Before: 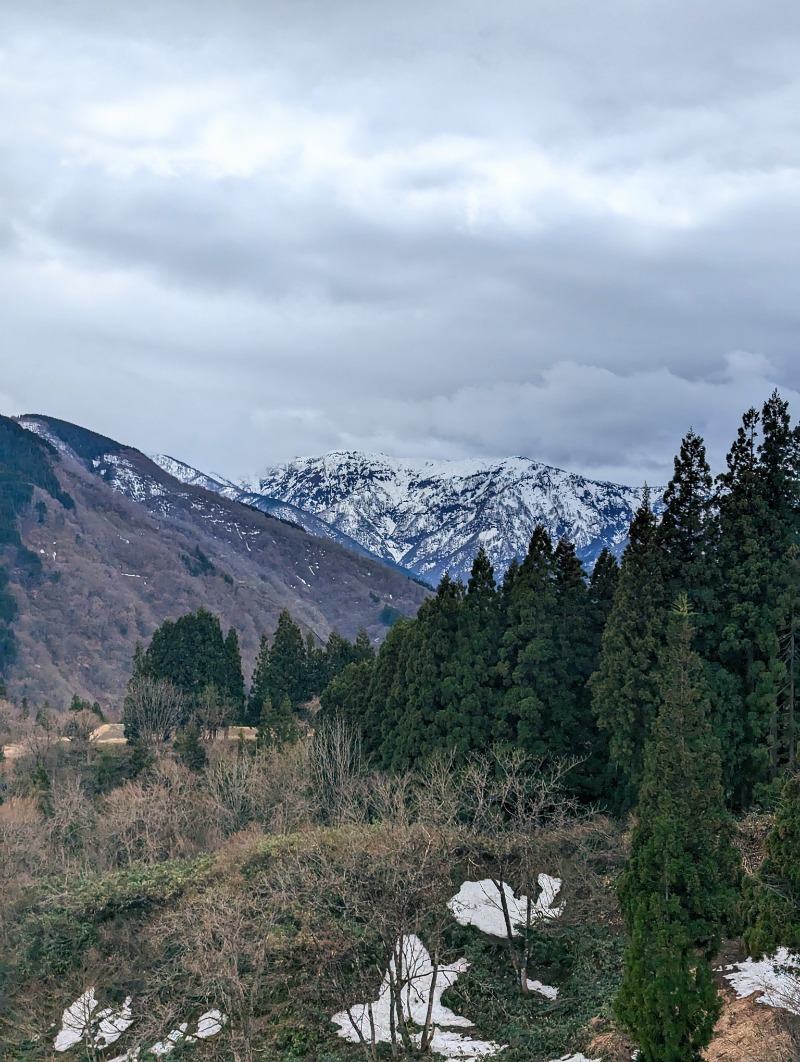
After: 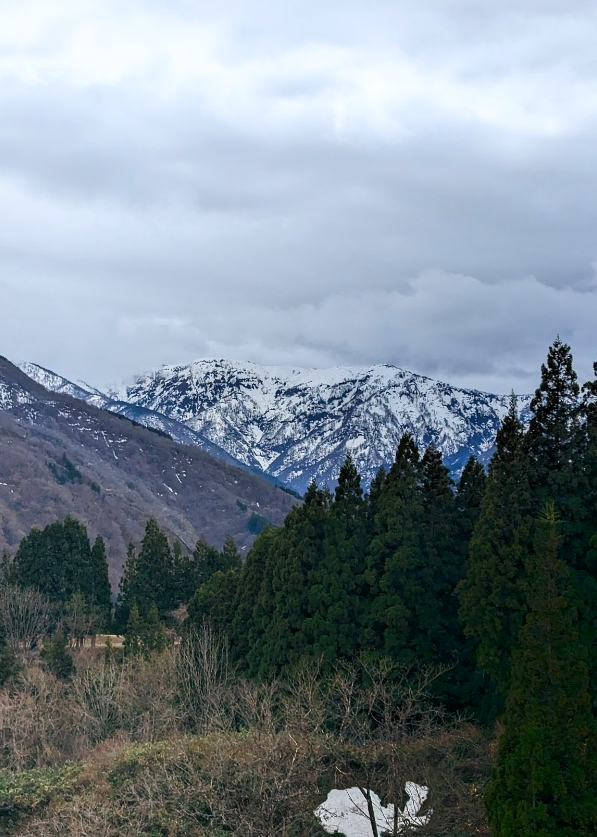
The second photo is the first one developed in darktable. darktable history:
crop: left 16.643%, top 8.689%, right 8.665%, bottom 12.451%
shadows and highlights: shadows -68.13, highlights 35.84, soften with gaussian
